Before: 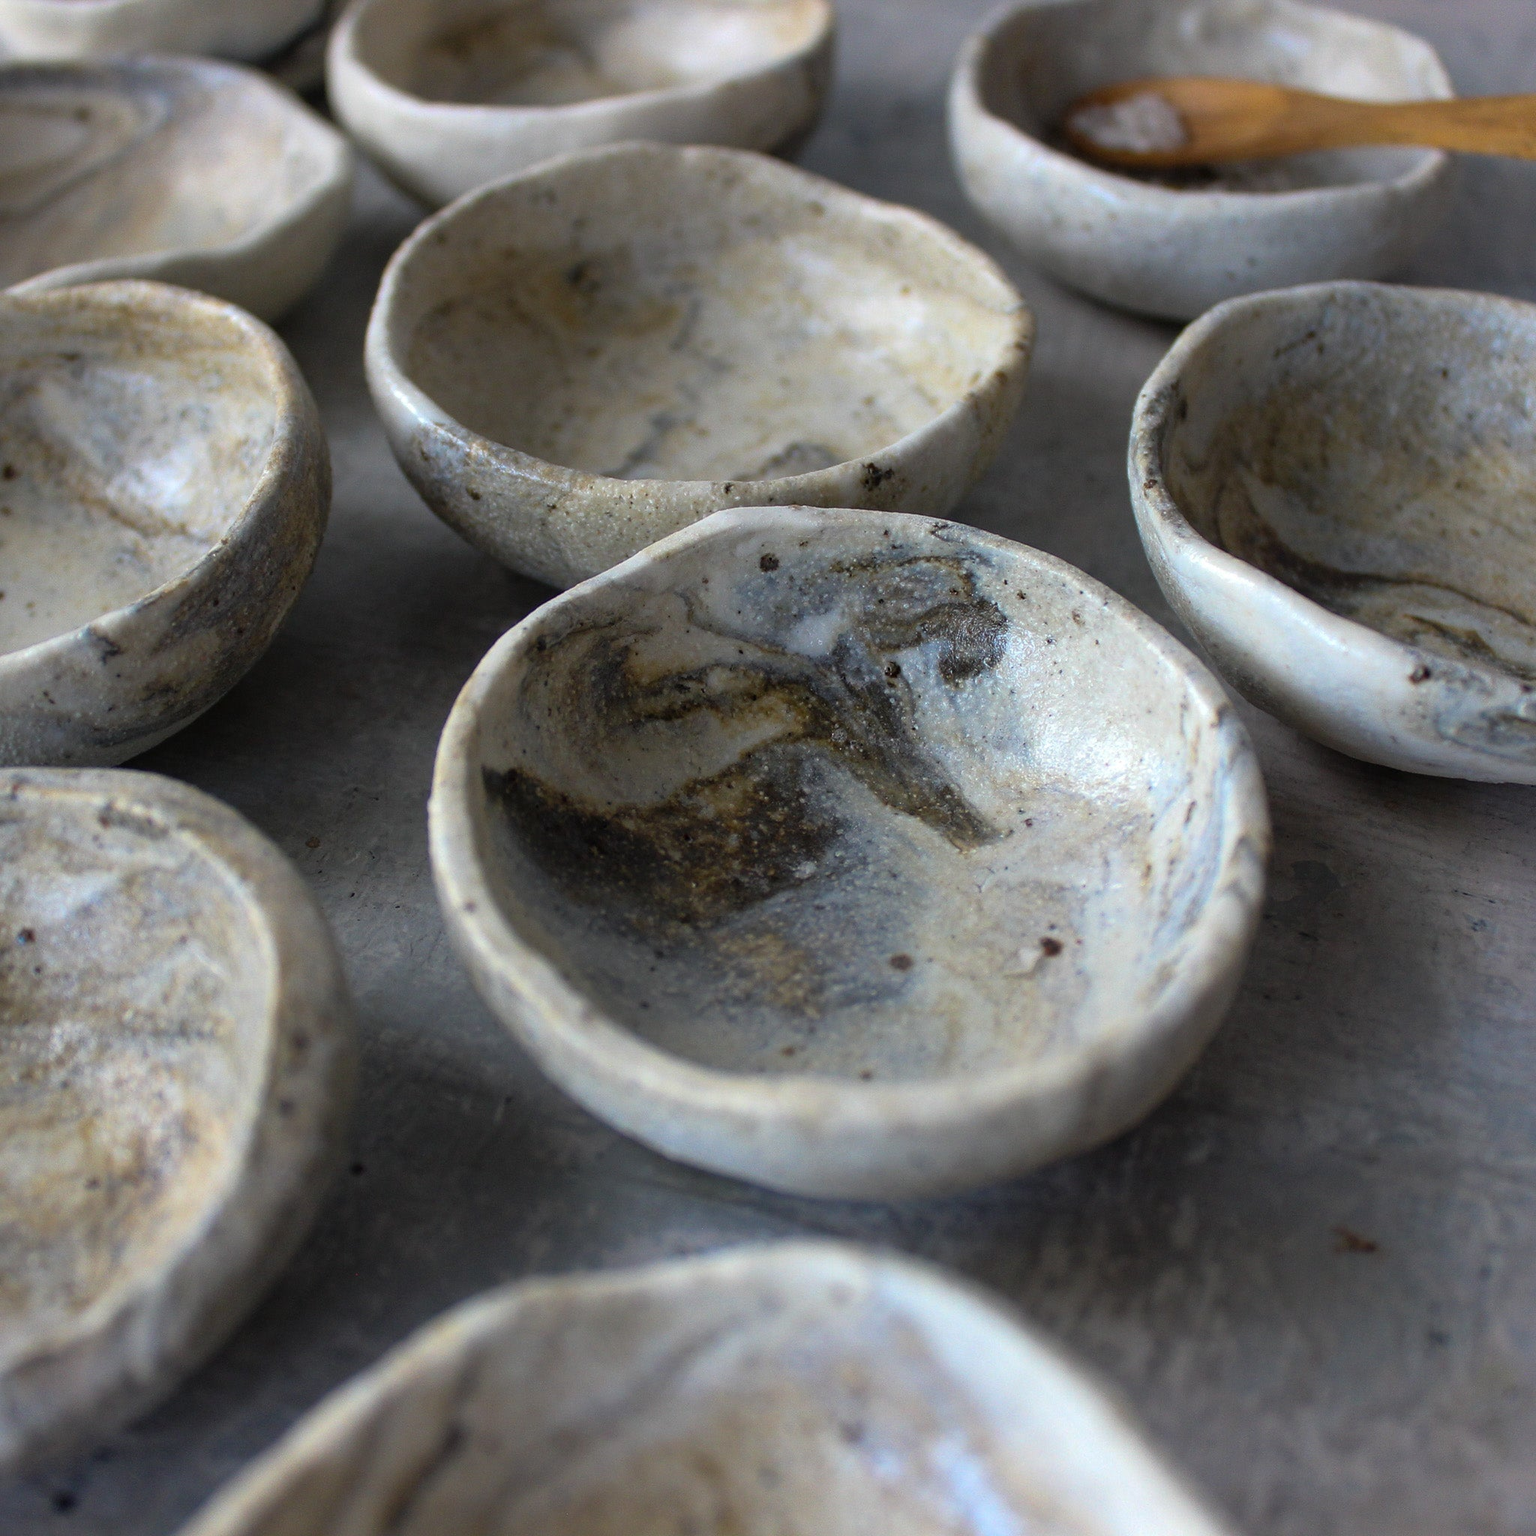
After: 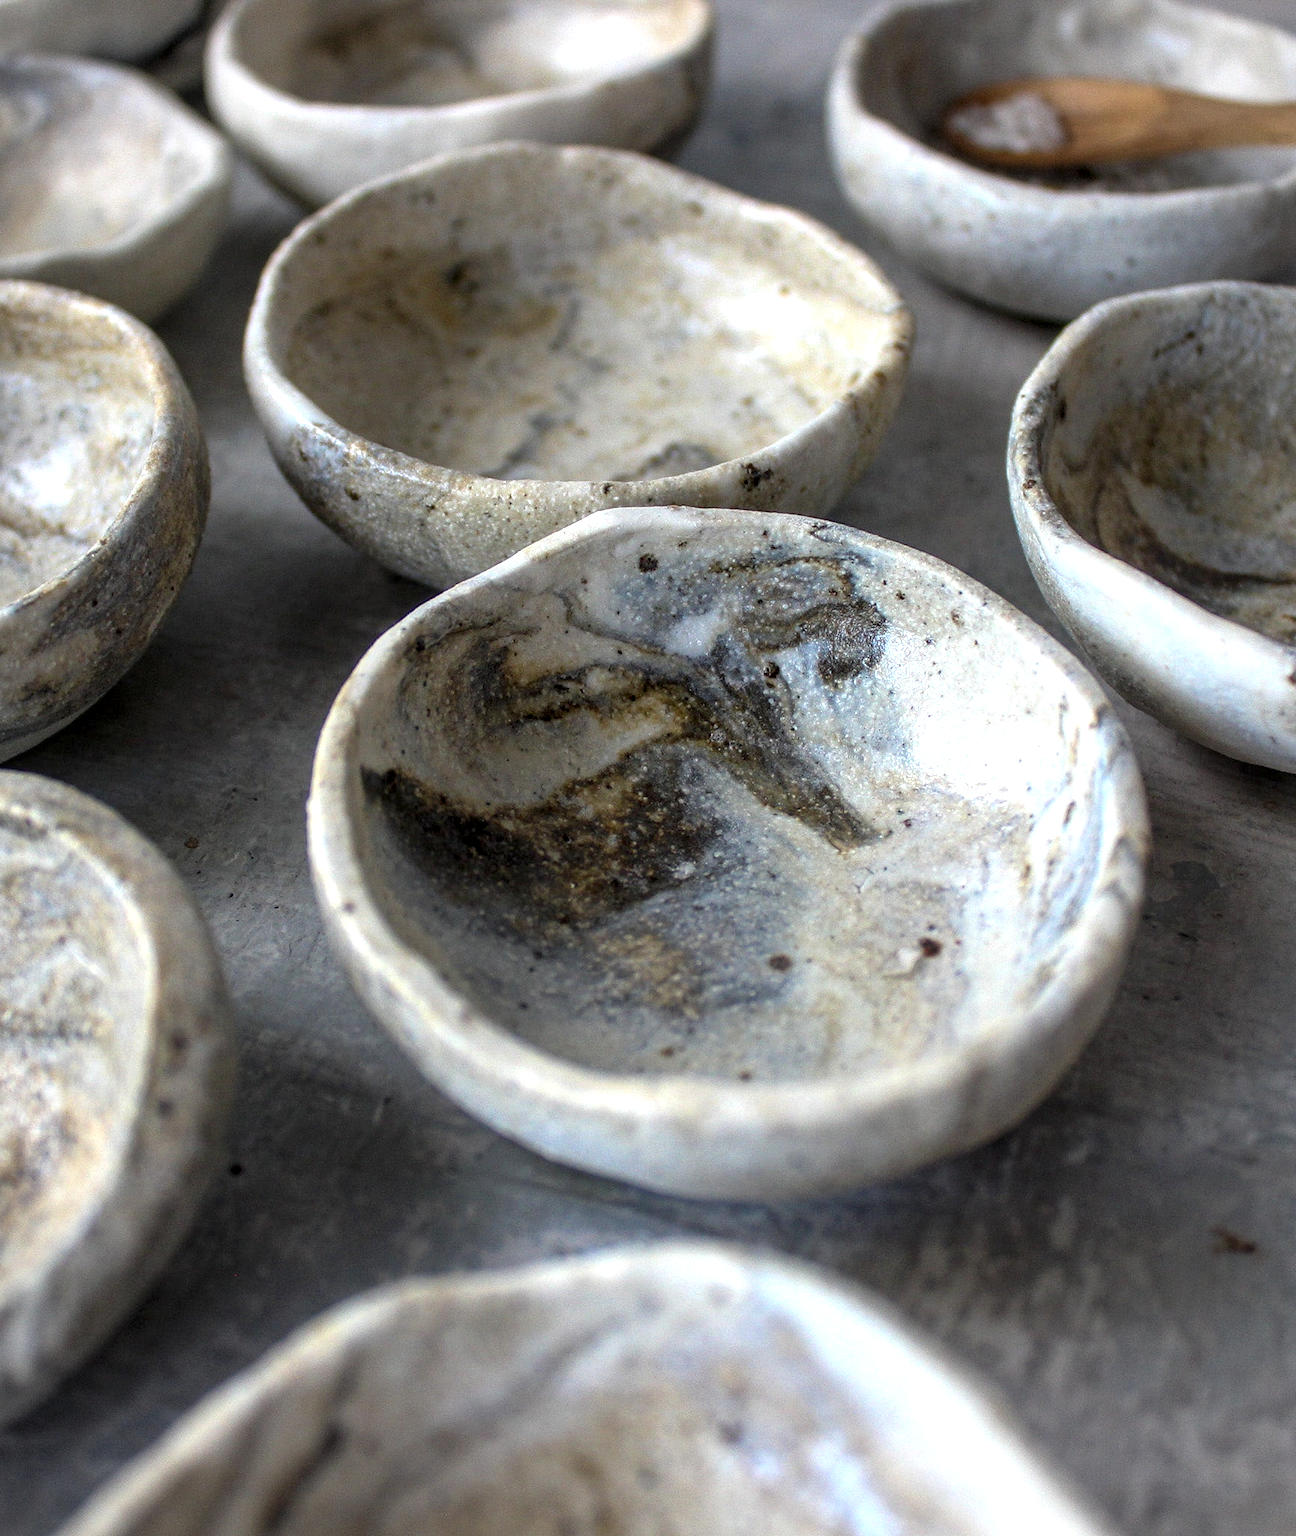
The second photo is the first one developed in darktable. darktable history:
exposure: black level correction 0.001, exposure 0.498 EV, compensate highlight preservation false
crop: left 7.955%, right 7.388%
vignetting: fall-off radius 63.16%, brightness -0.29
local contrast: highlights 62%, detail 143%, midtone range 0.423
